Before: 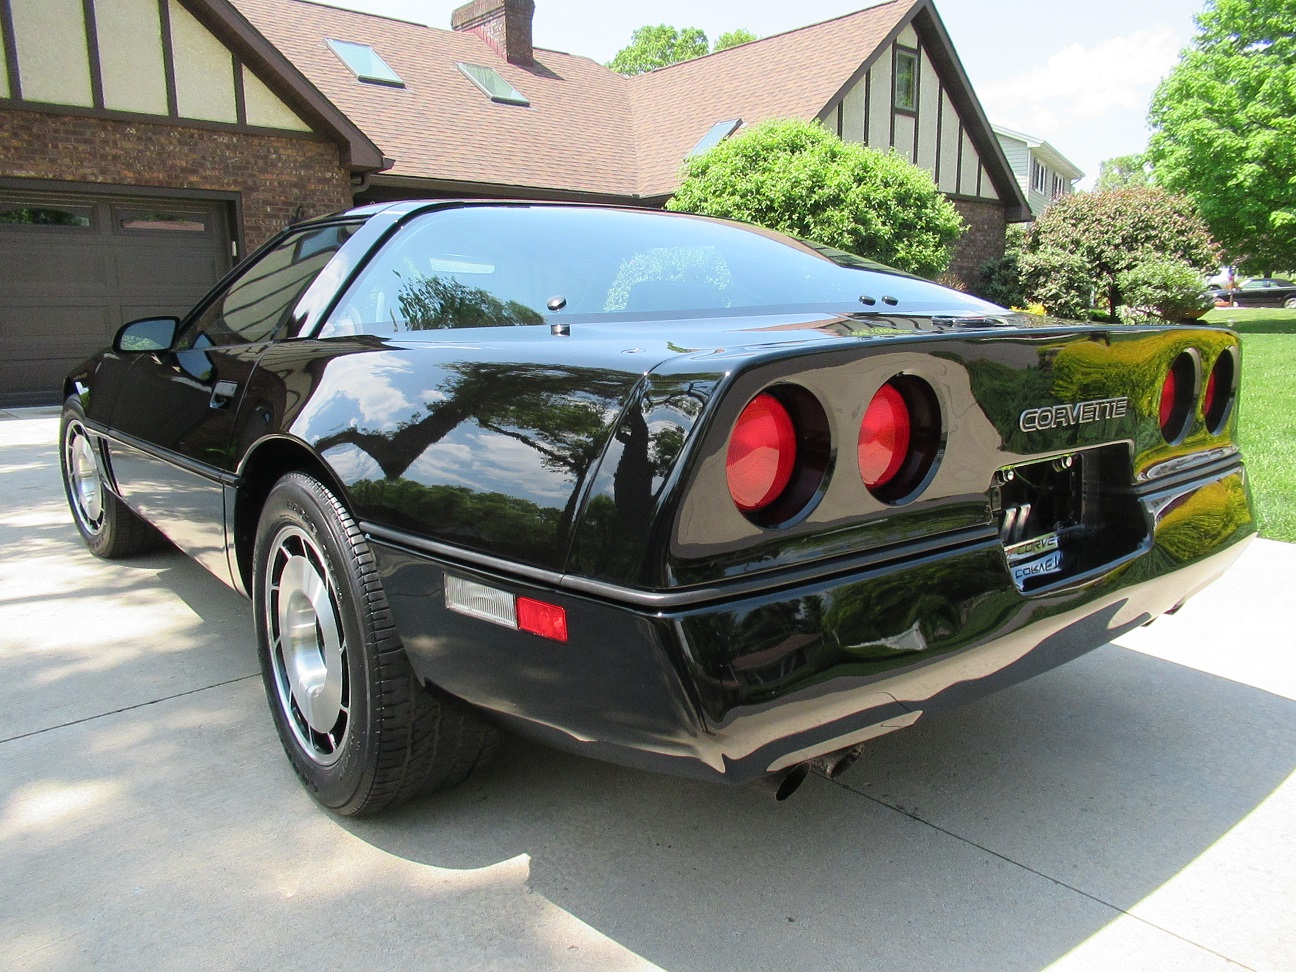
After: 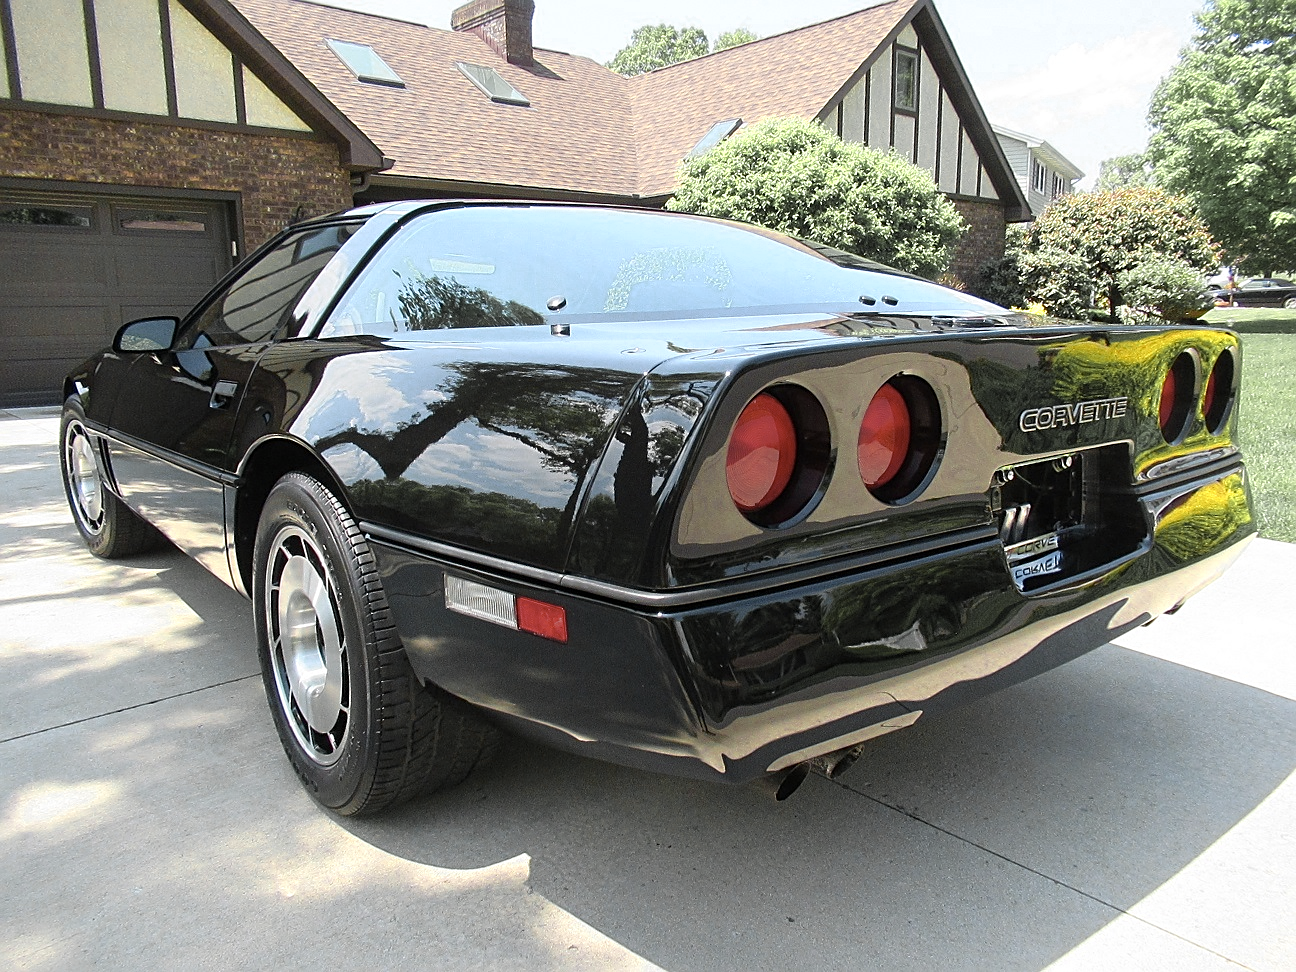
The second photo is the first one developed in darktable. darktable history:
sharpen: on, module defaults
color zones: curves: ch0 [(0.004, 0.306) (0.107, 0.448) (0.252, 0.656) (0.41, 0.398) (0.595, 0.515) (0.768, 0.628)]; ch1 [(0.07, 0.323) (0.151, 0.452) (0.252, 0.608) (0.346, 0.221) (0.463, 0.189) (0.61, 0.368) (0.735, 0.395) (0.921, 0.412)]; ch2 [(0, 0.476) (0.132, 0.512) (0.243, 0.512) (0.397, 0.48) (0.522, 0.376) (0.634, 0.536) (0.761, 0.46)]
